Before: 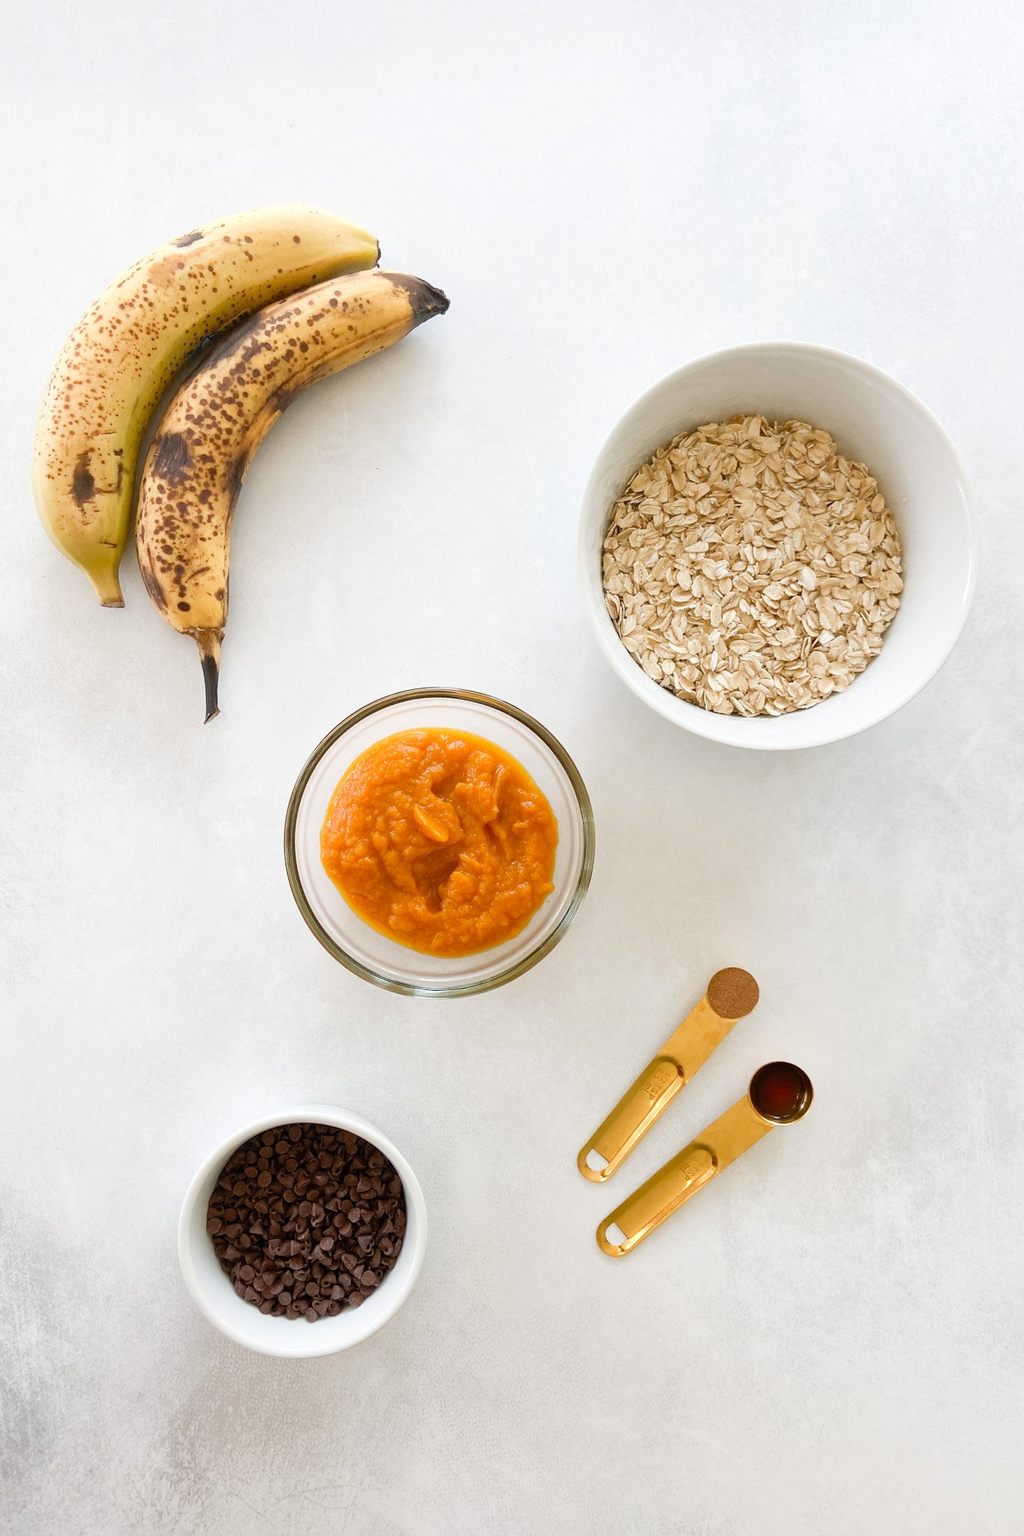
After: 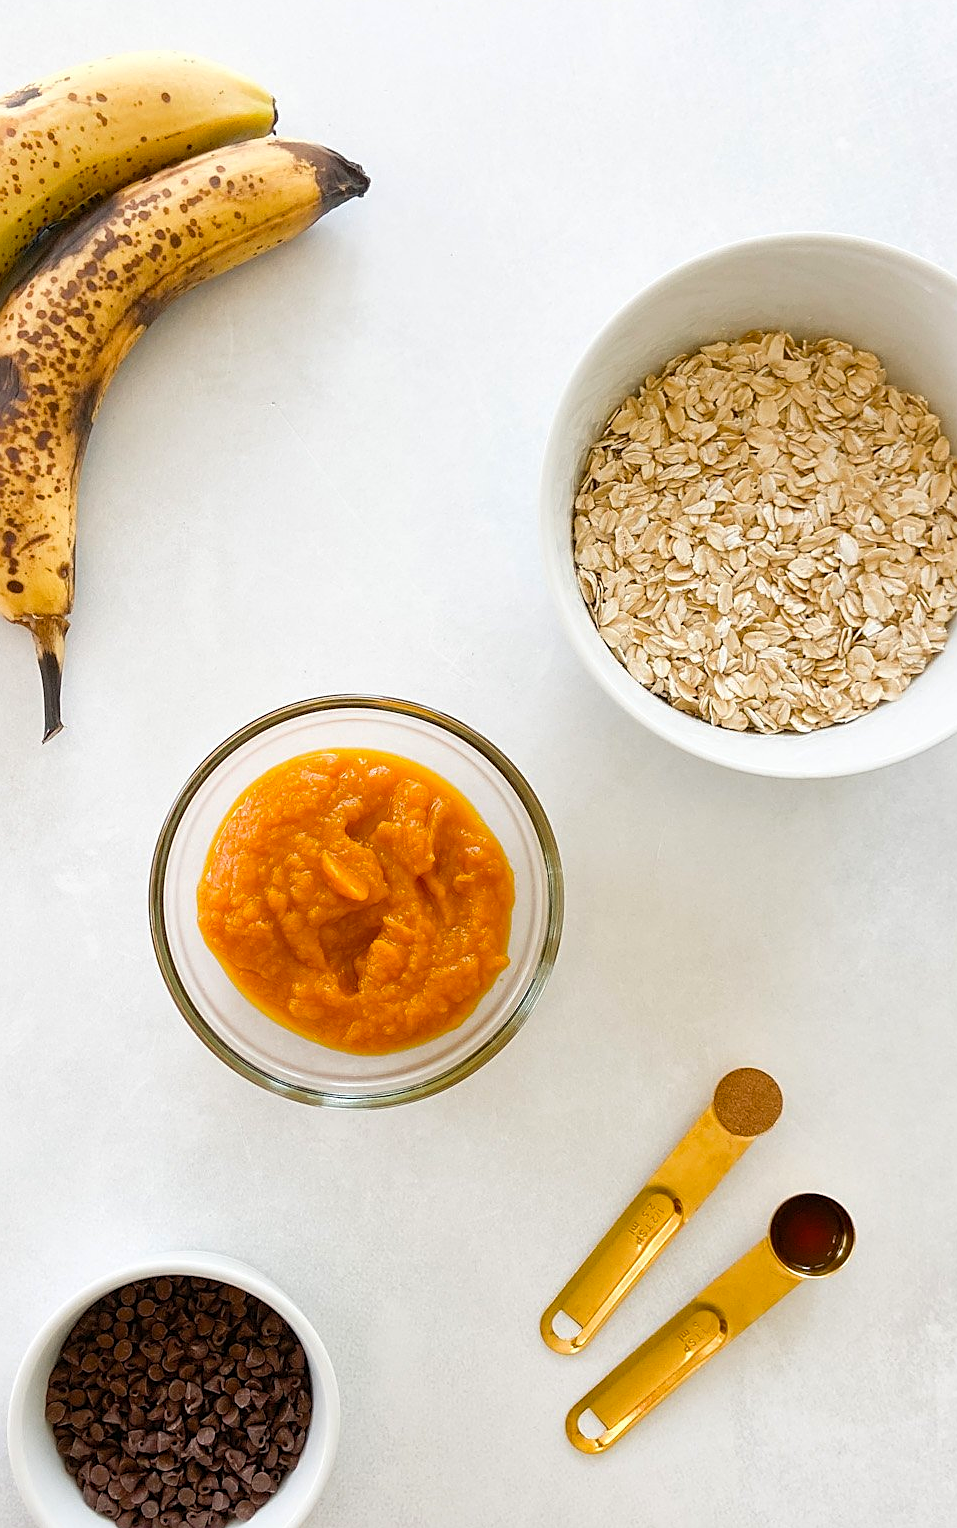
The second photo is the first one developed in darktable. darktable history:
crop and rotate: left 16.874%, top 10.861%, right 13.038%, bottom 14.515%
sharpen: on, module defaults
color balance rgb: perceptual saturation grading › global saturation 18.714%
